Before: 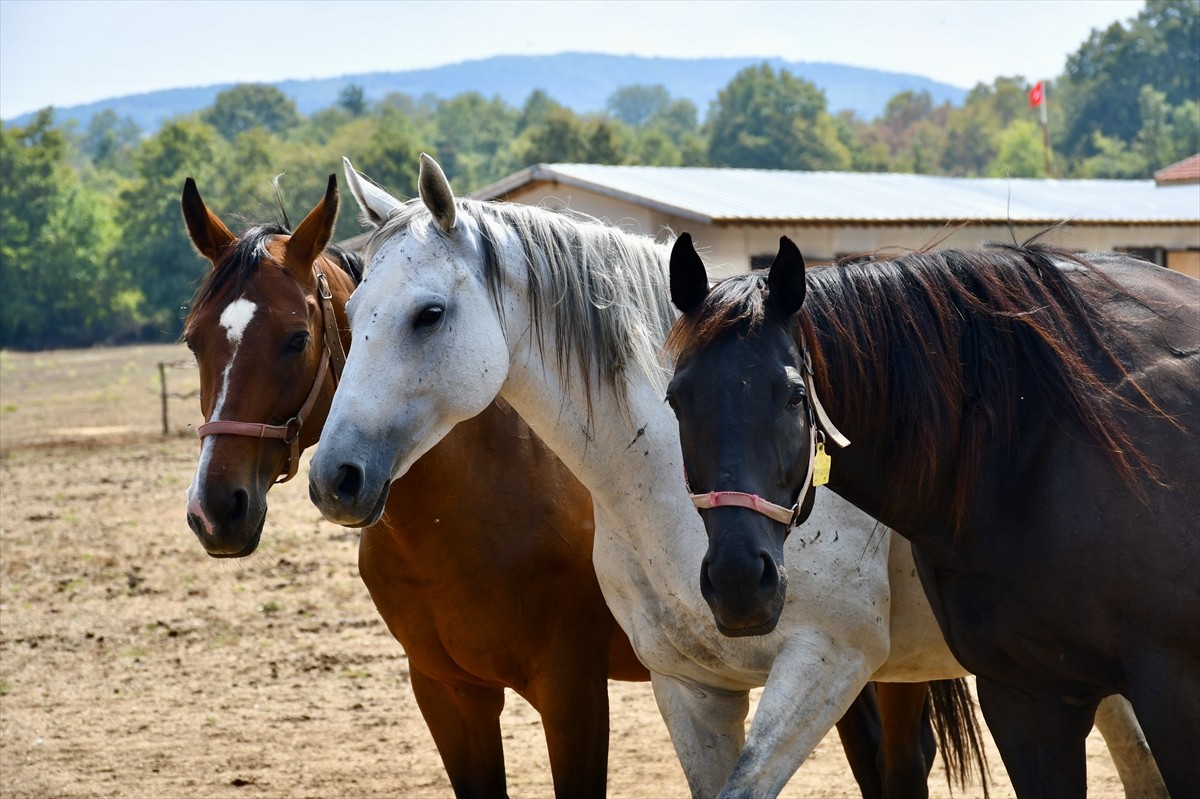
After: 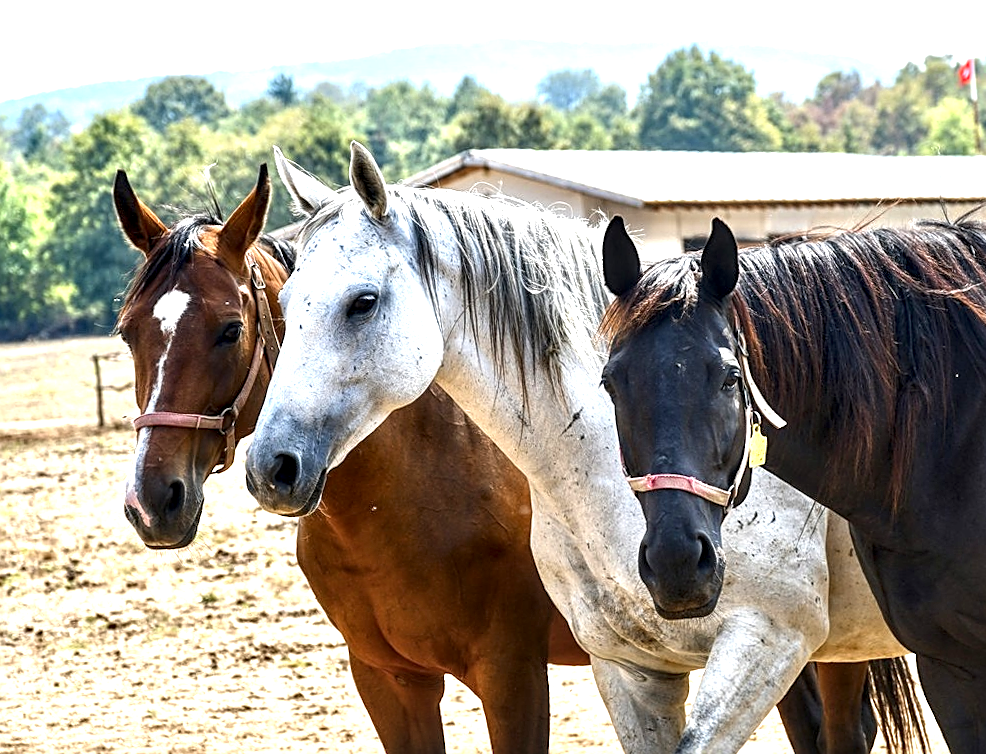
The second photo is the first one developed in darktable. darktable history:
exposure: exposure 1.089 EV, compensate highlight preservation false
sharpen: on, module defaults
crop and rotate: angle 1°, left 4.281%, top 0.642%, right 11.383%, bottom 2.486%
local contrast: highlights 79%, shadows 56%, detail 175%, midtone range 0.428
